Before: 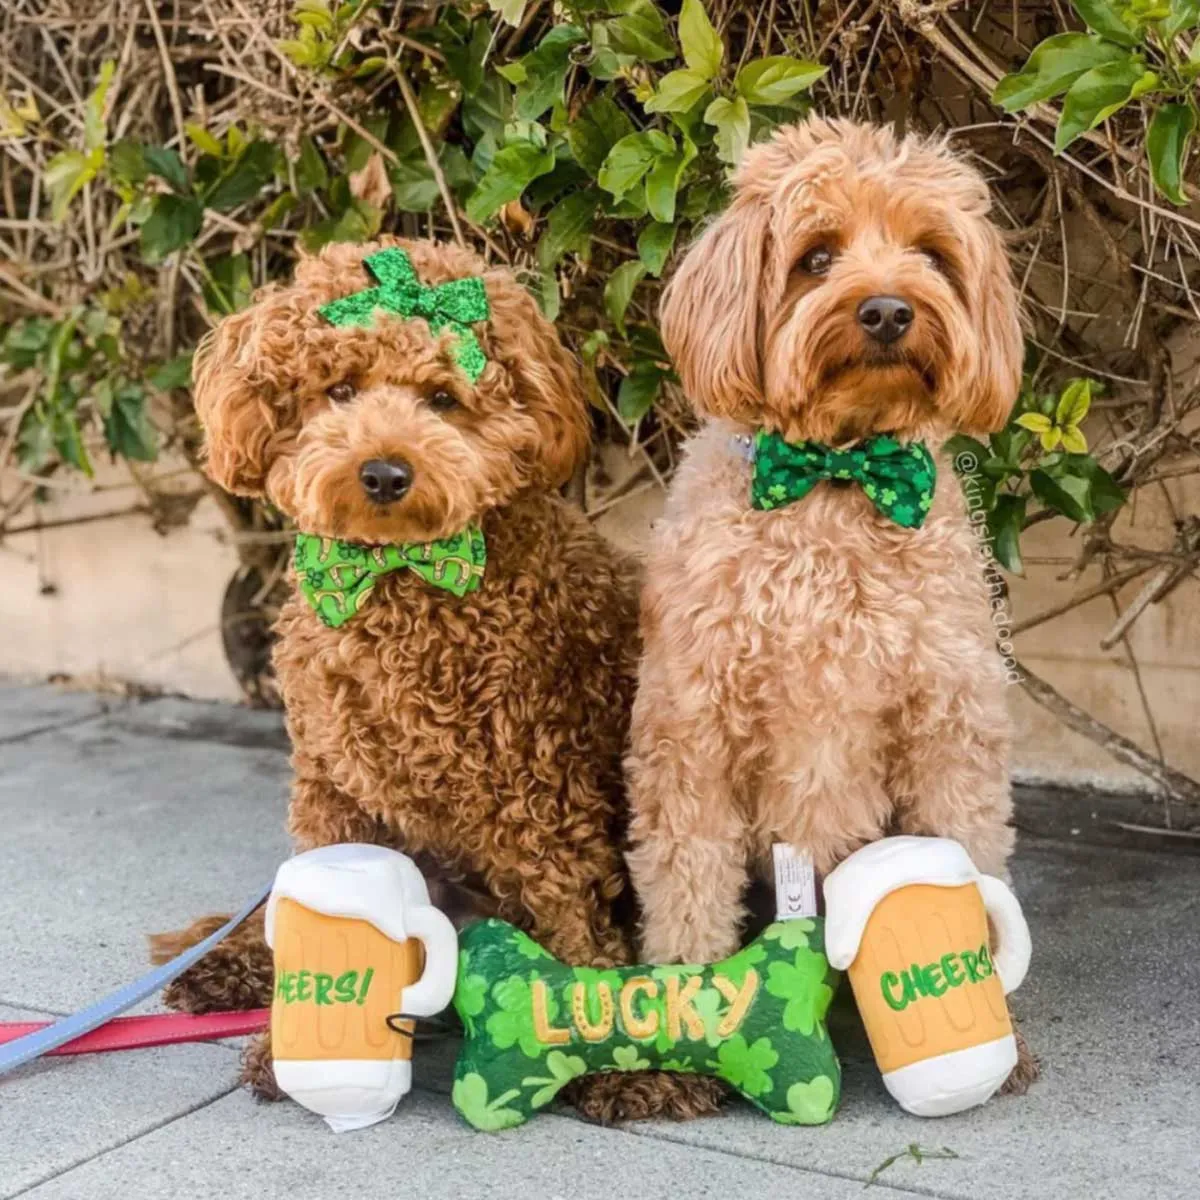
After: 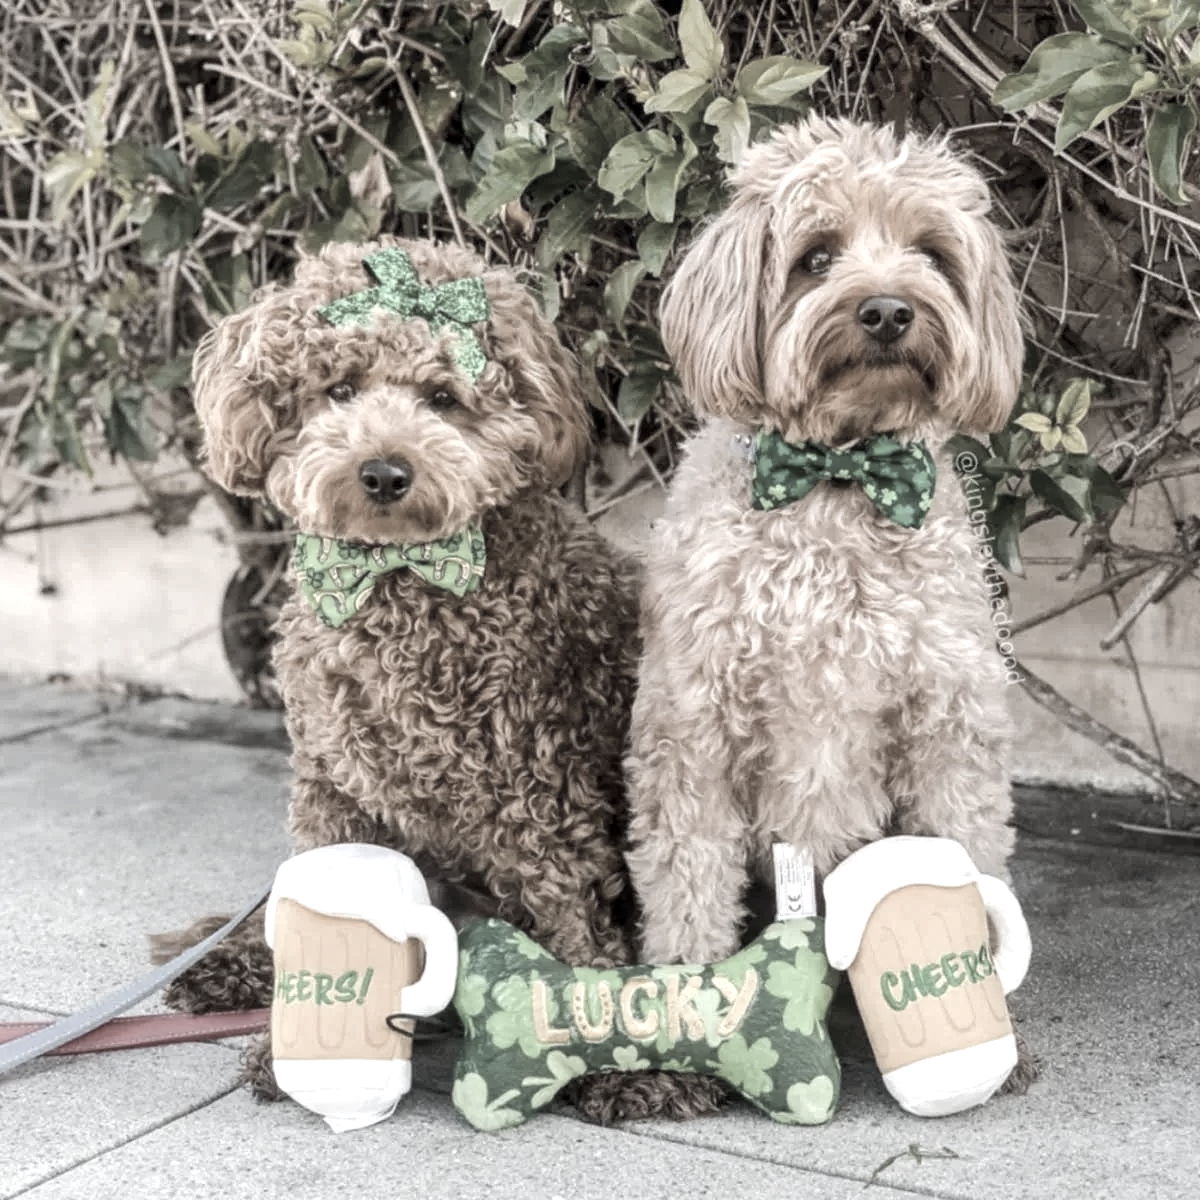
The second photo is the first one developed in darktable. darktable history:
color correction: saturation 0.2
local contrast: highlights 100%, shadows 100%, detail 120%, midtone range 0.2
exposure: exposure 0.4 EV, compensate highlight preservation false
